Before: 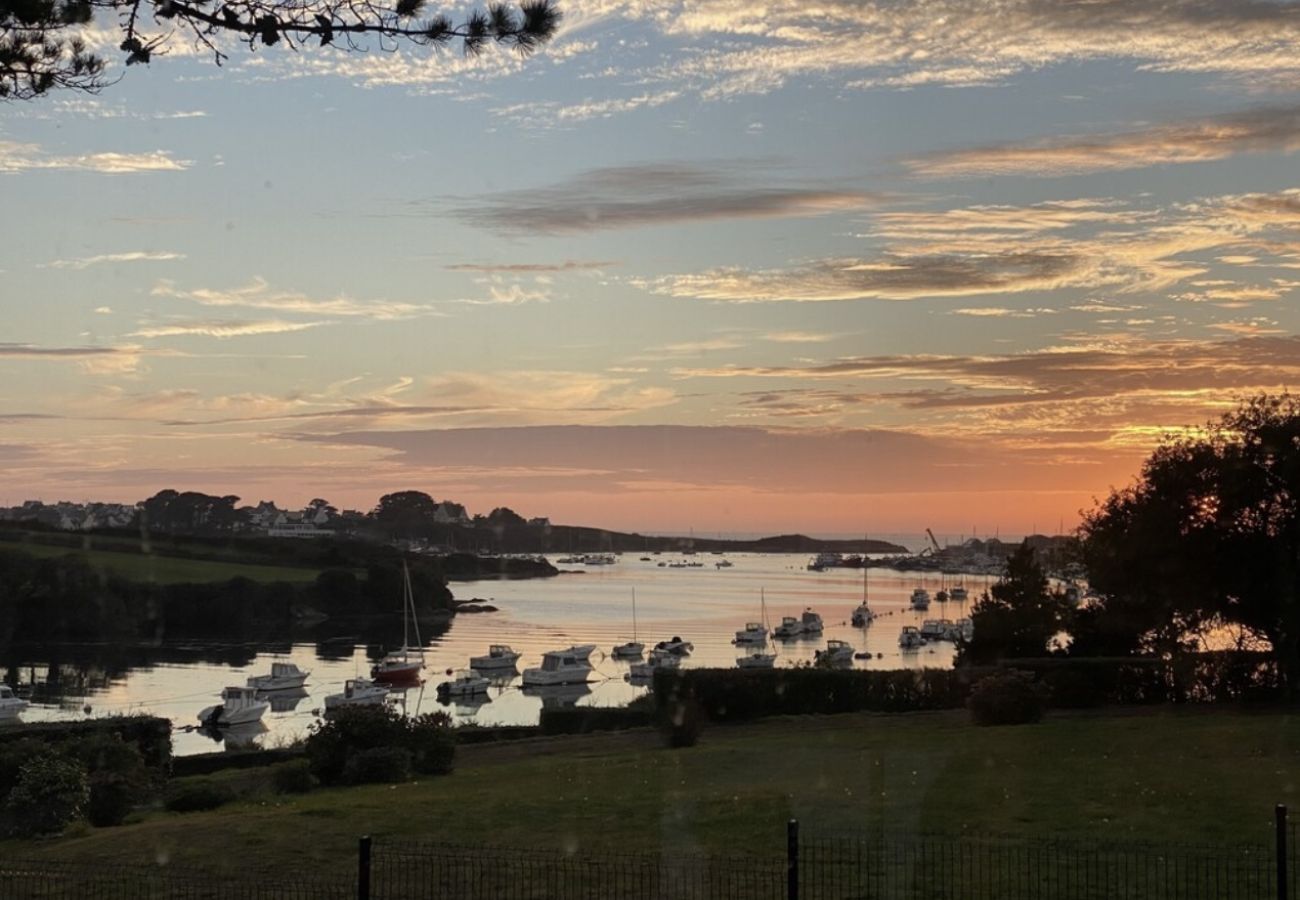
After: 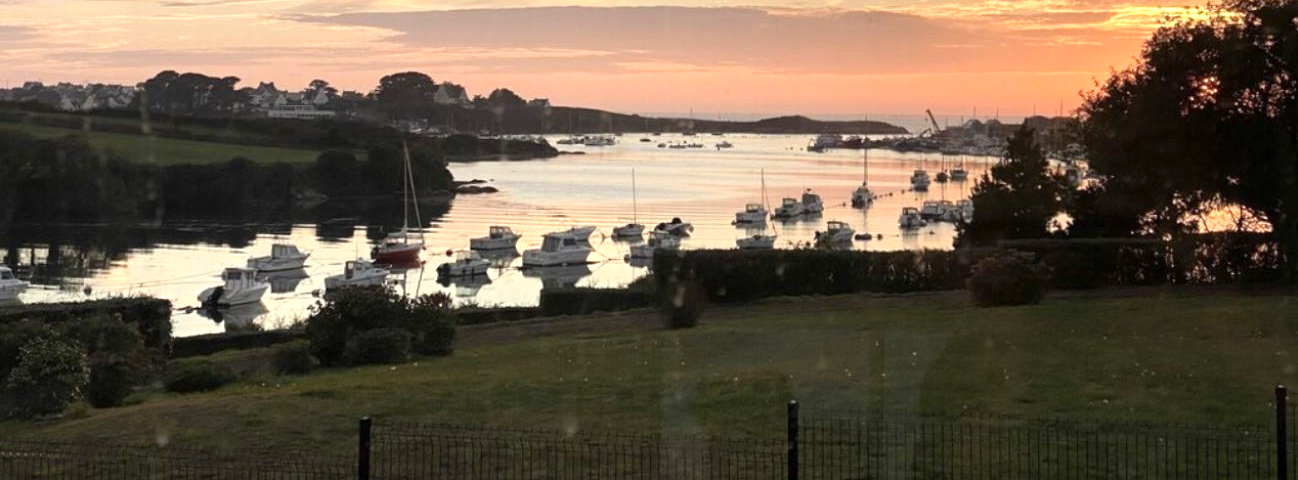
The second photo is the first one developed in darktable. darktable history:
crop and rotate: top 46.655%, right 0.083%
exposure: black level correction 0, exposure 0.934 EV, compensate highlight preservation false
